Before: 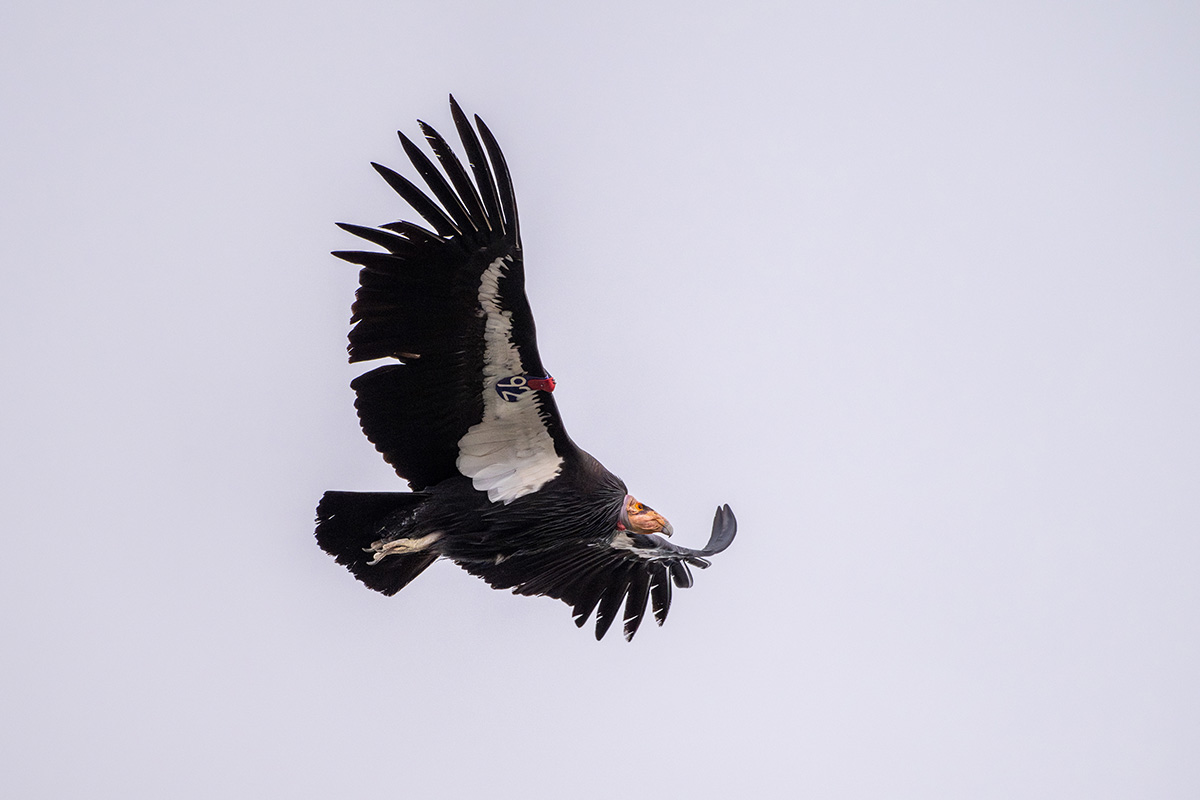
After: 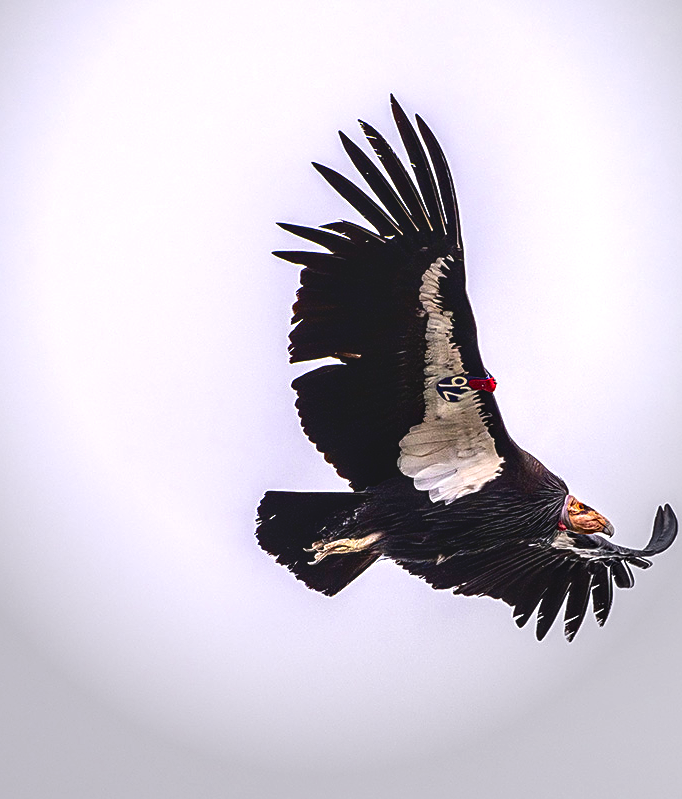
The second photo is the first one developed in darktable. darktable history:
local contrast: detail 130%
sharpen: on, module defaults
exposure: exposure 0.605 EV, compensate highlight preservation false
crop: left 4.98%, right 38.163%
contrast brightness saturation: contrast 0.135, brightness -0.235, saturation 0.15
color balance rgb: highlights gain › chroma 0.28%, highlights gain › hue 330.81°, perceptual saturation grading › global saturation 24.996%, global vibrance 20%
vignetting: center (-0.054, -0.359), automatic ratio true
